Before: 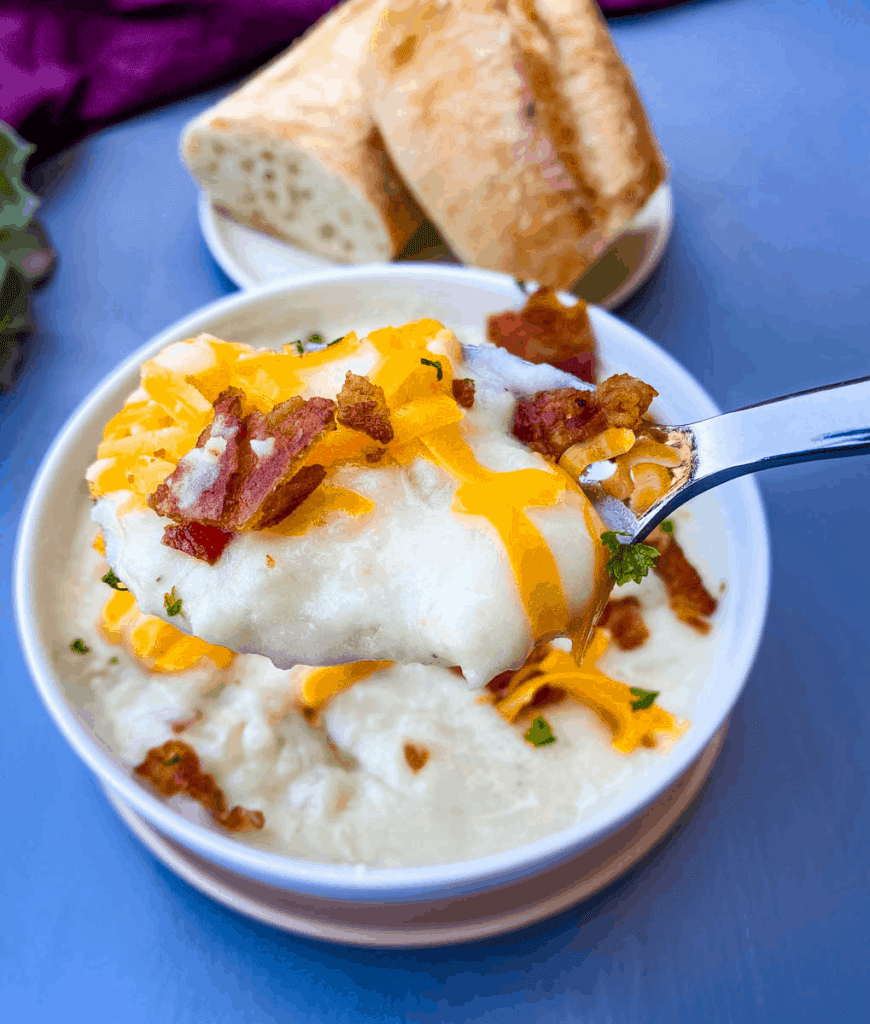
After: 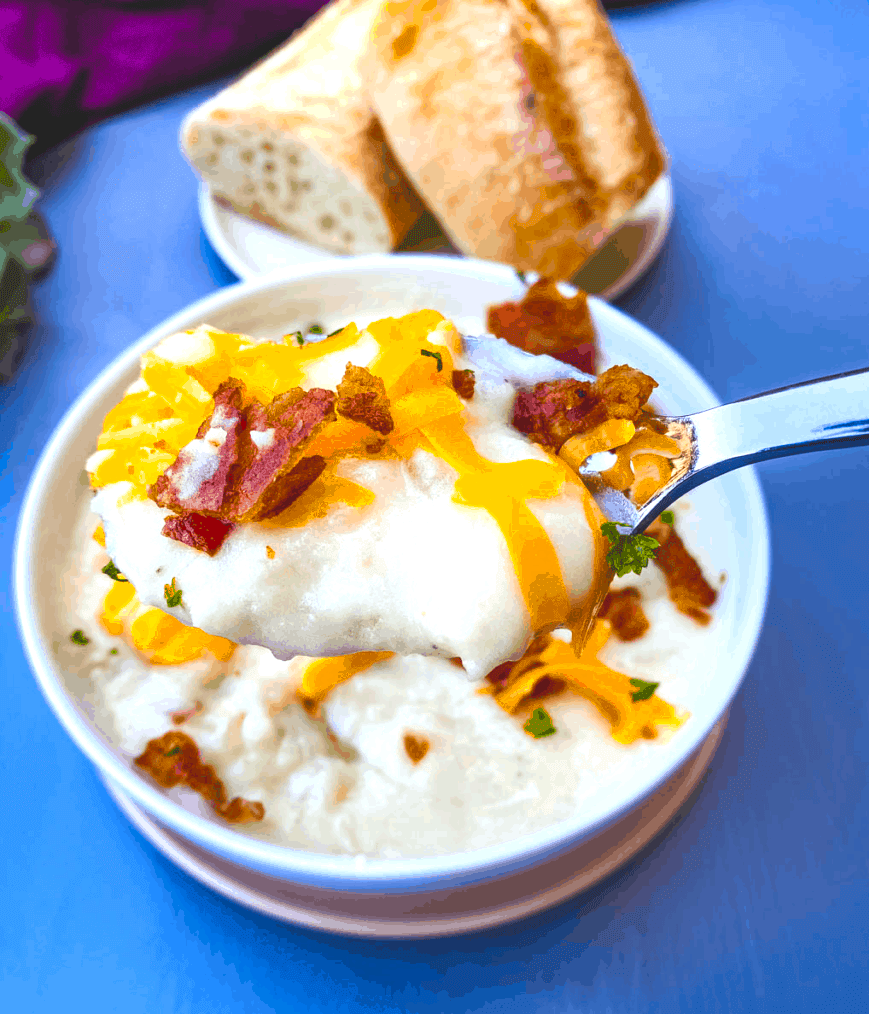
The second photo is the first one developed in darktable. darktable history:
exposure: black level correction 0.002, compensate highlight preservation false
crop: top 0.942%, right 0.061%
color balance rgb: global offset › luminance 1.494%, perceptual saturation grading › global saturation 30.095%, perceptual brilliance grading › global brilliance 10.254%
